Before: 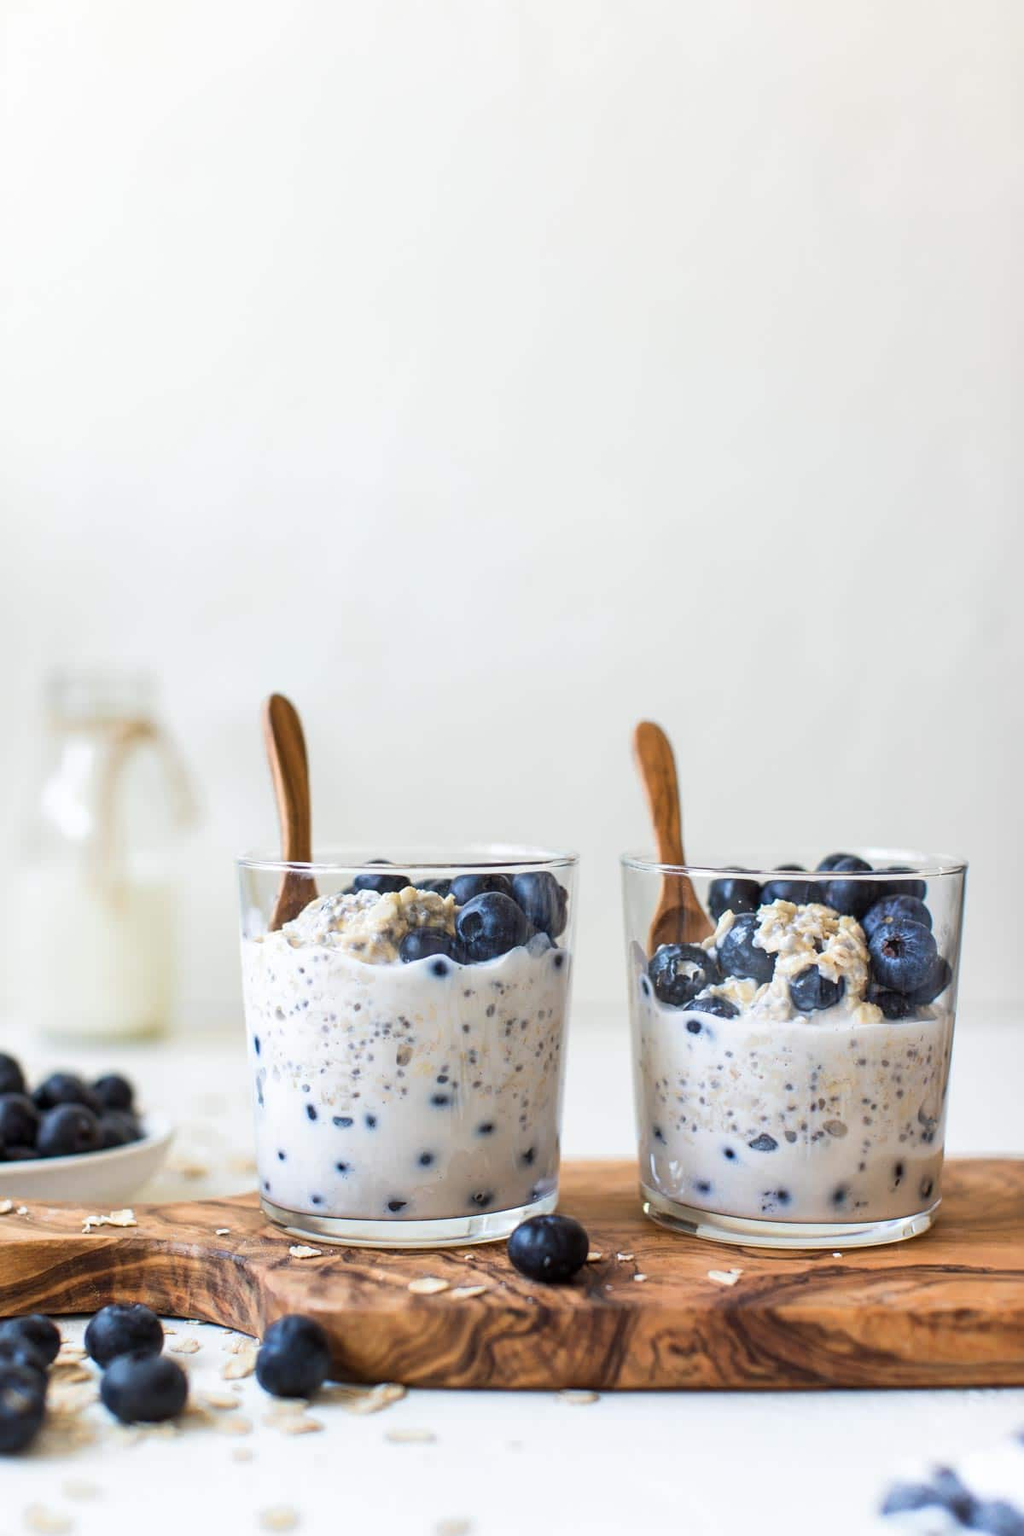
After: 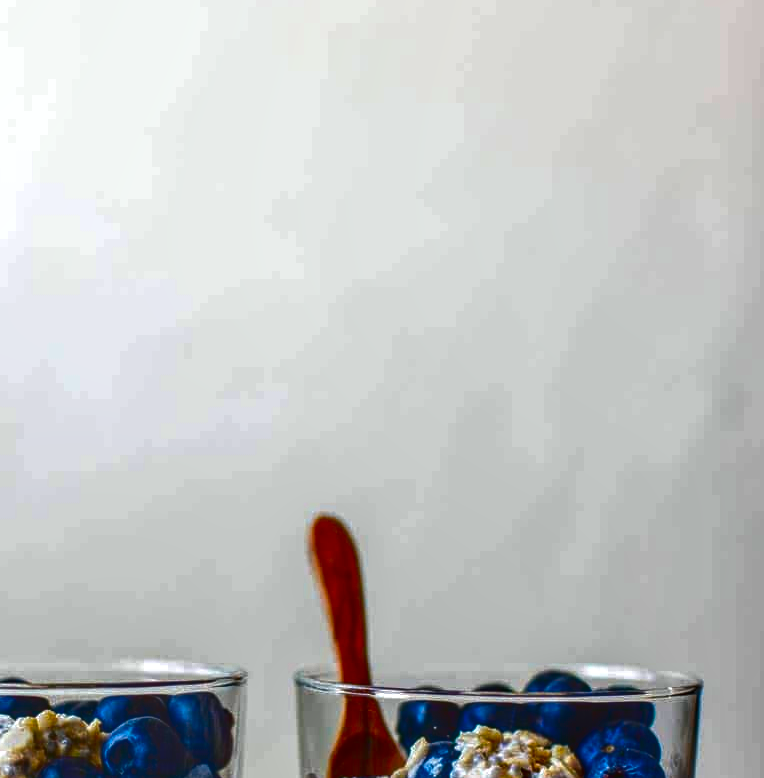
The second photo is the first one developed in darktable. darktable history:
crop: left 36.005%, top 18.293%, right 0.31%, bottom 38.444%
local contrast: highlights 0%, shadows 0%, detail 133%
exposure: exposure 0.127 EV, compensate highlight preservation false
contrast brightness saturation: brightness -1, saturation 1
